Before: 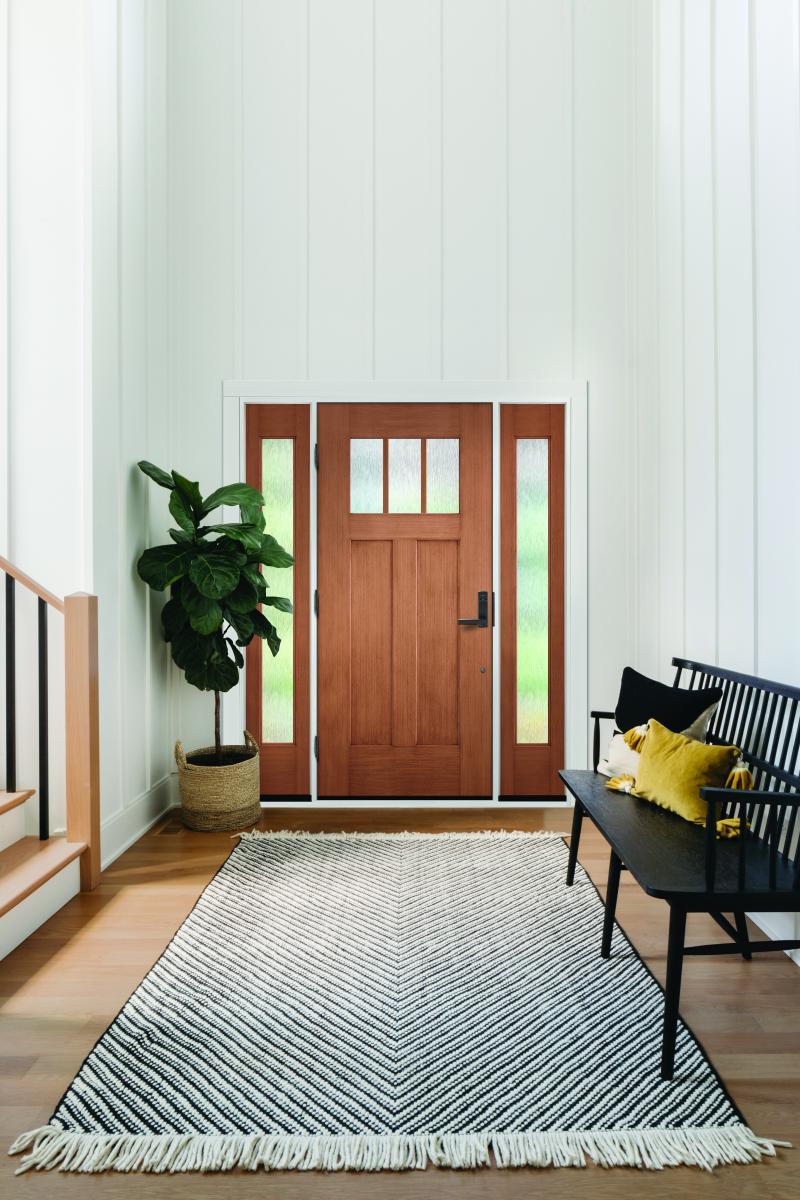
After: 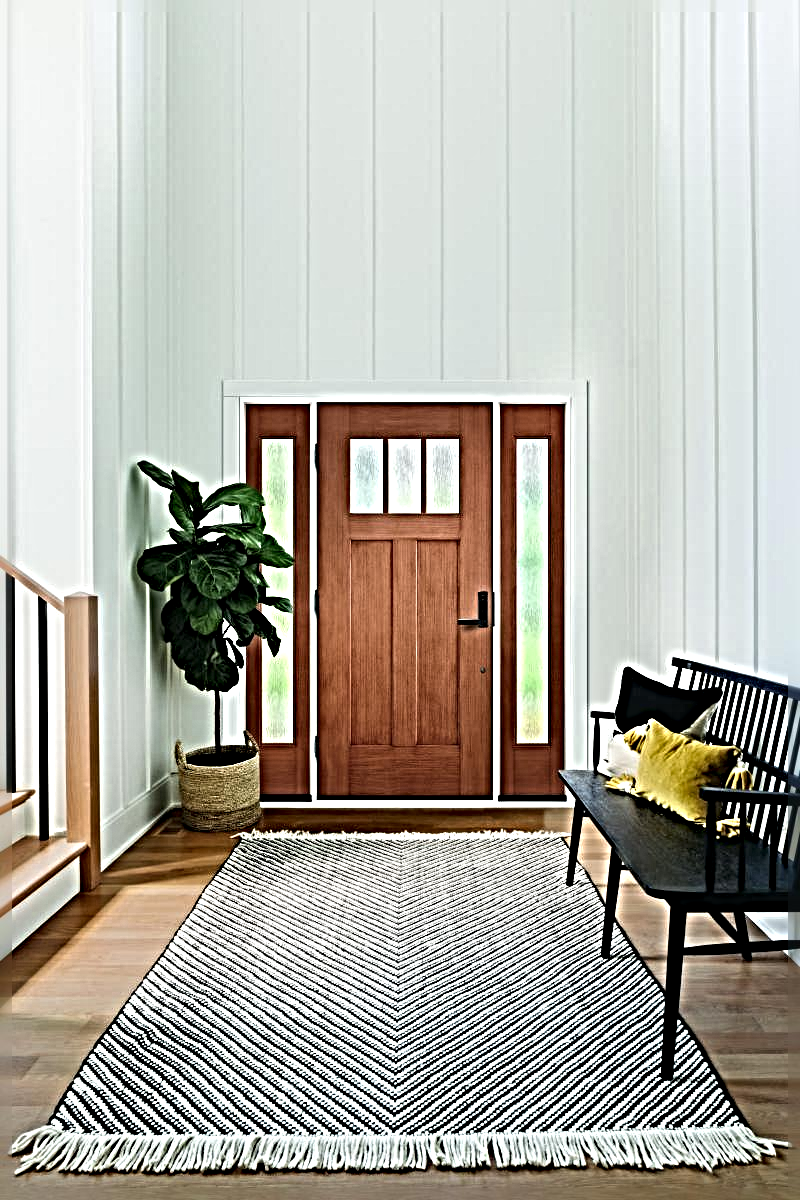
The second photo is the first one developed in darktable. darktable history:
sharpen: radius 6.284, amount 1.798, threshold 0.036
